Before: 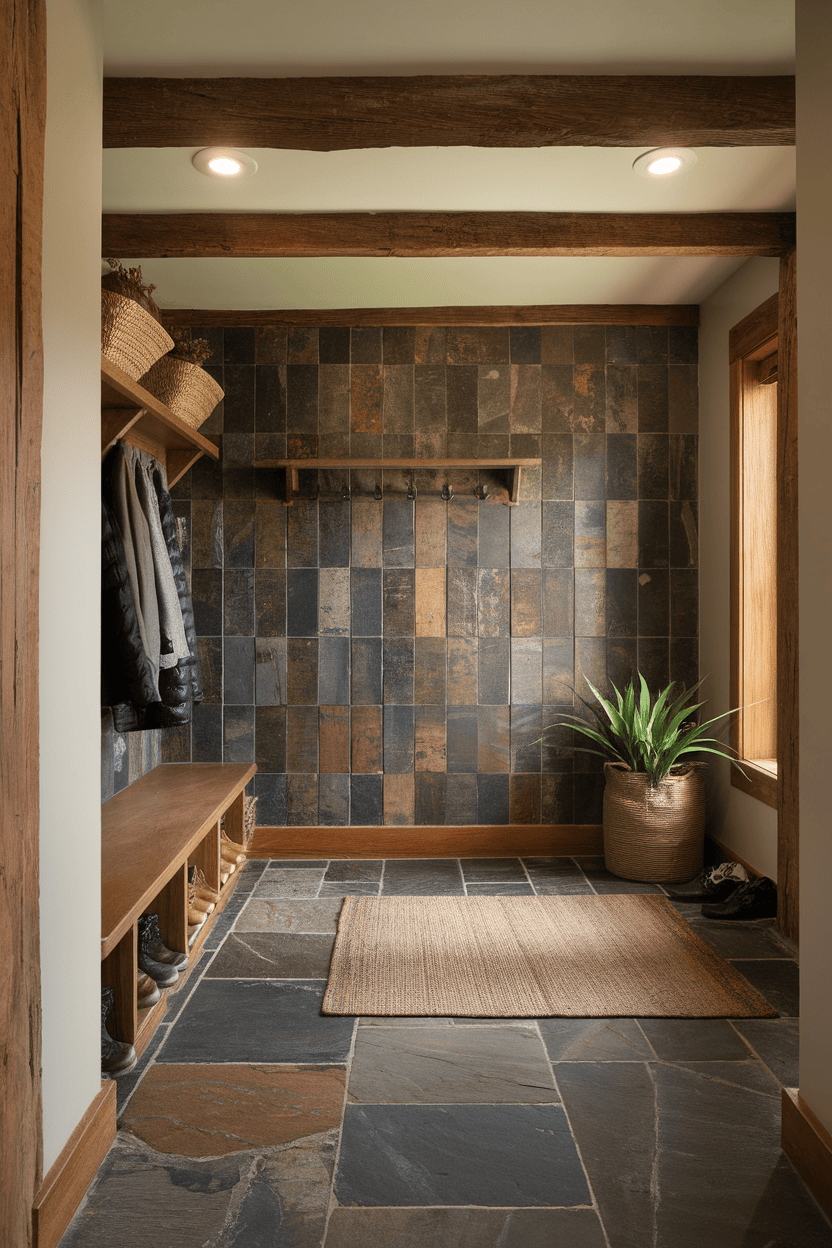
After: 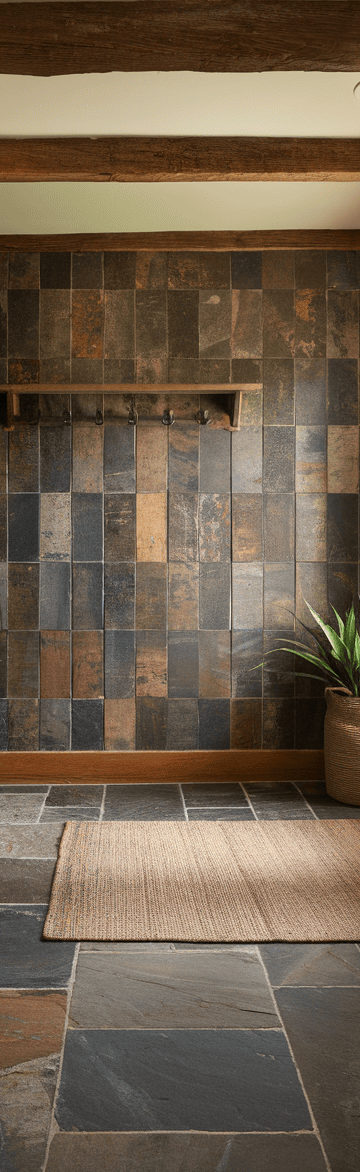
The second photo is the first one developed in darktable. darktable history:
contrast brightness saturation: contrast 0.084, saturation 0.019
crop: left 33.592%, top 6.019%, right 23.089%
